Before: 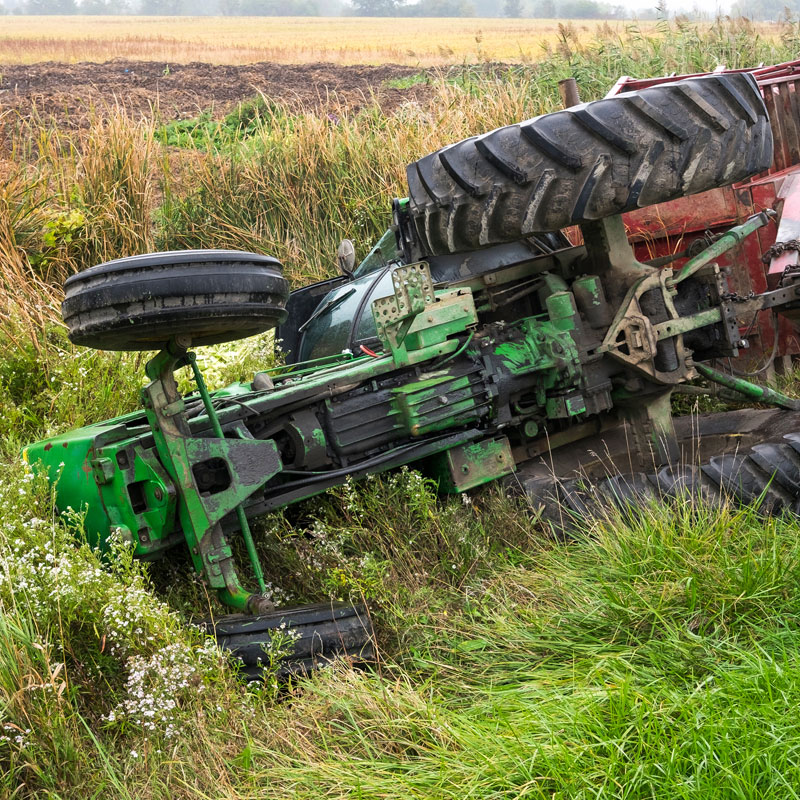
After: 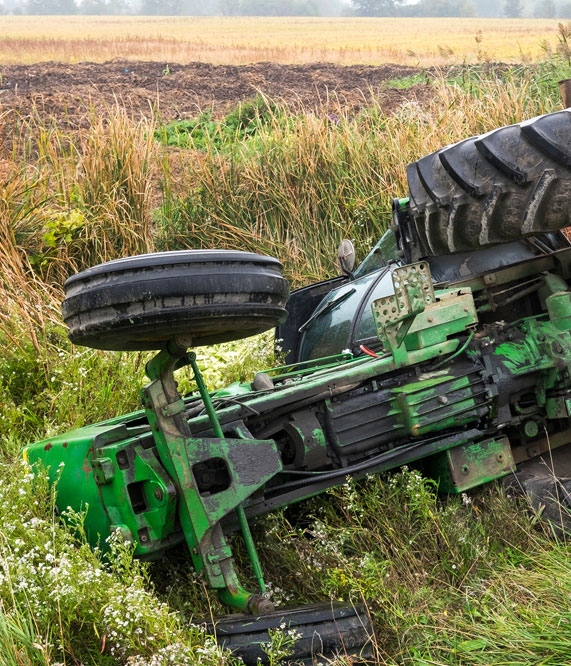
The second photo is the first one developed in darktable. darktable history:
crop: right 28.594%, bottom 16.643%
